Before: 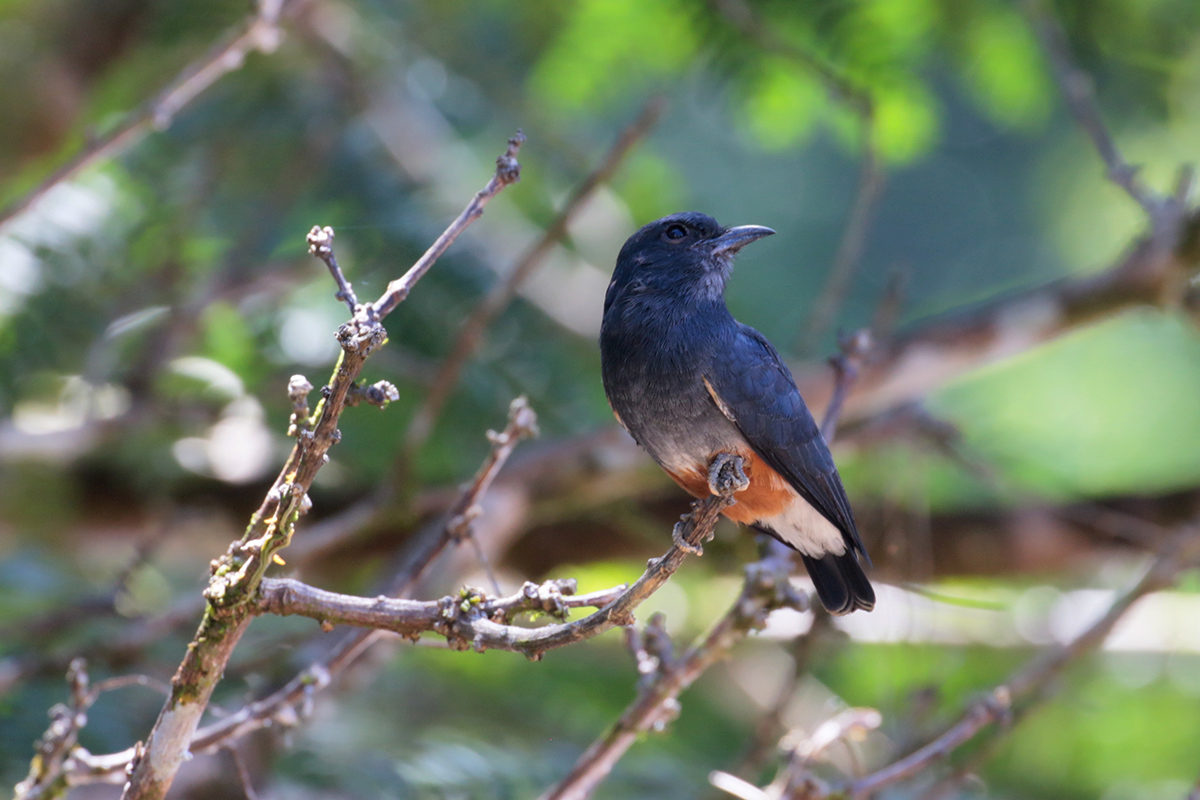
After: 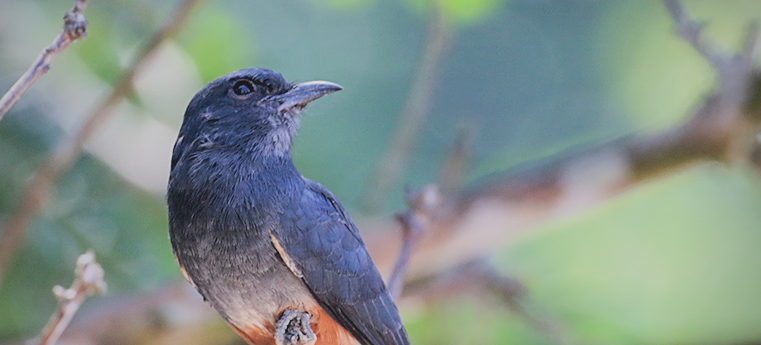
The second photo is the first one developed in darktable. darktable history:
crop: left 36.129%, top 18.022%, right 0.394%, bottom 38.732%
exposure: black level correction 0.001, exposure 1.035 EV, compensate exposure bias true, compensate highlight preservation false
shadows and highlights: soften with gaussian
vignetting: fall-off radius 61%
contrast brightness saturation: contrast -0.15, brightness 0.04, saturation -0.125
filmic rgb: black relative exposure -8.57 EV, white relative exposure 5.54 EV, hardness 3.39, contrast 1.019
sharpen: on, module defaults
